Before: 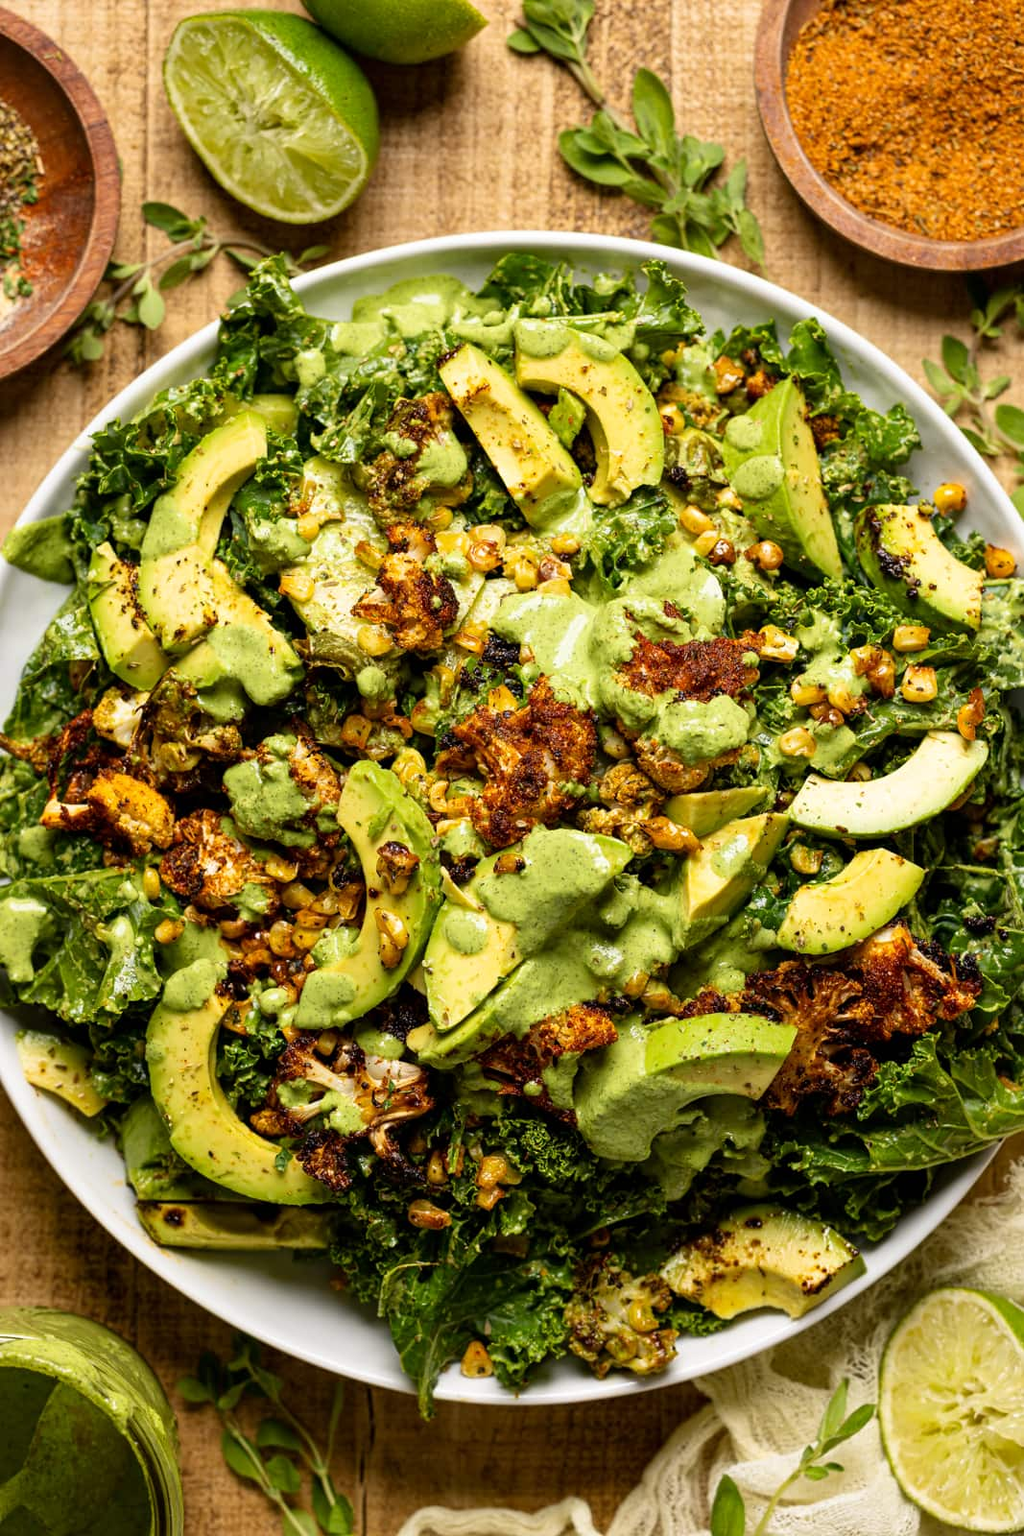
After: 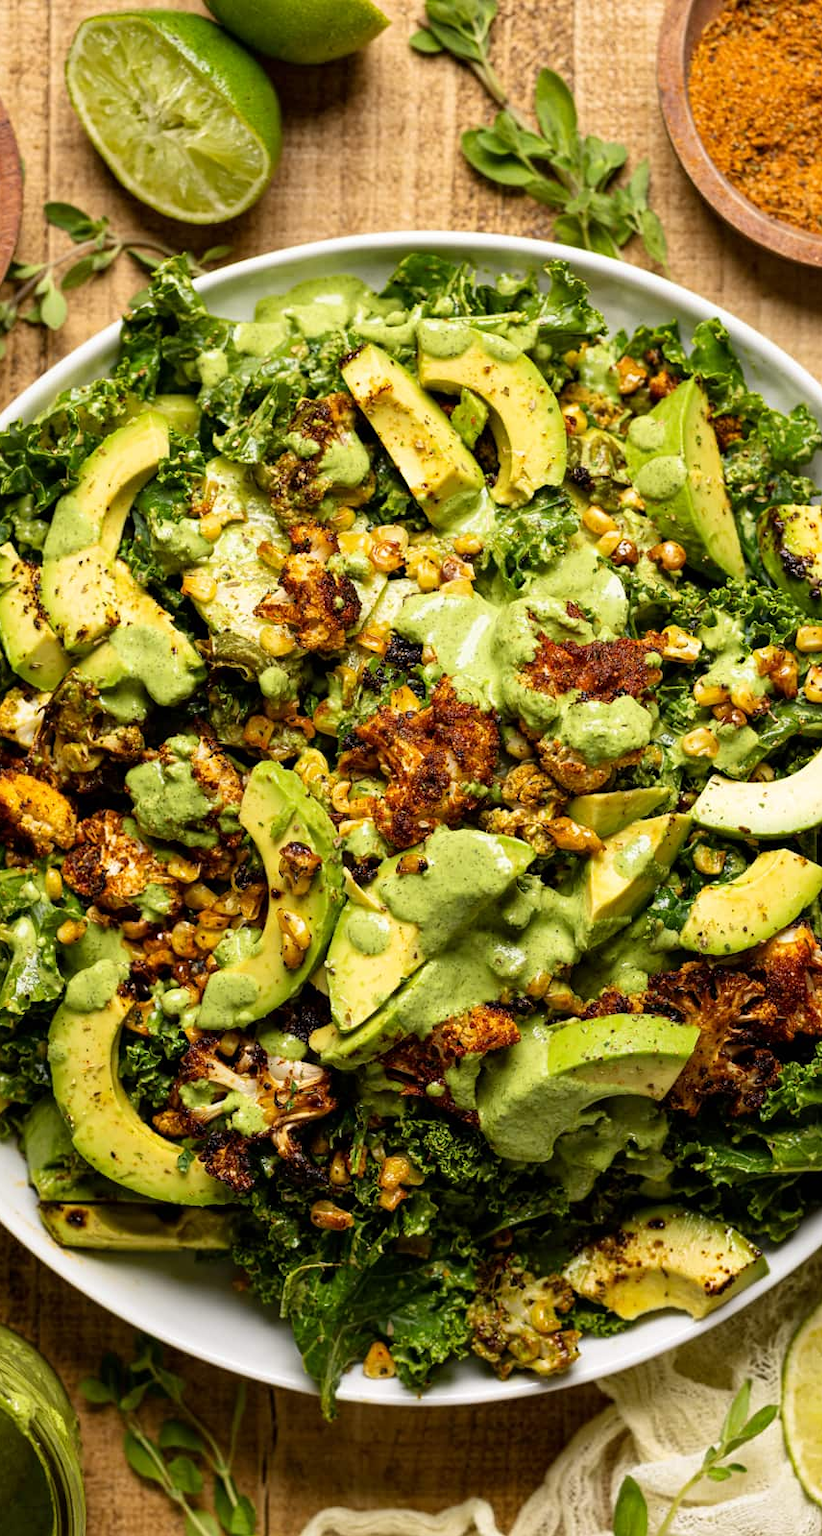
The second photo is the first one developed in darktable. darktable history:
color correction: highlights b* 0.05
crop and rotate: left 9.607%, right 10.158%
